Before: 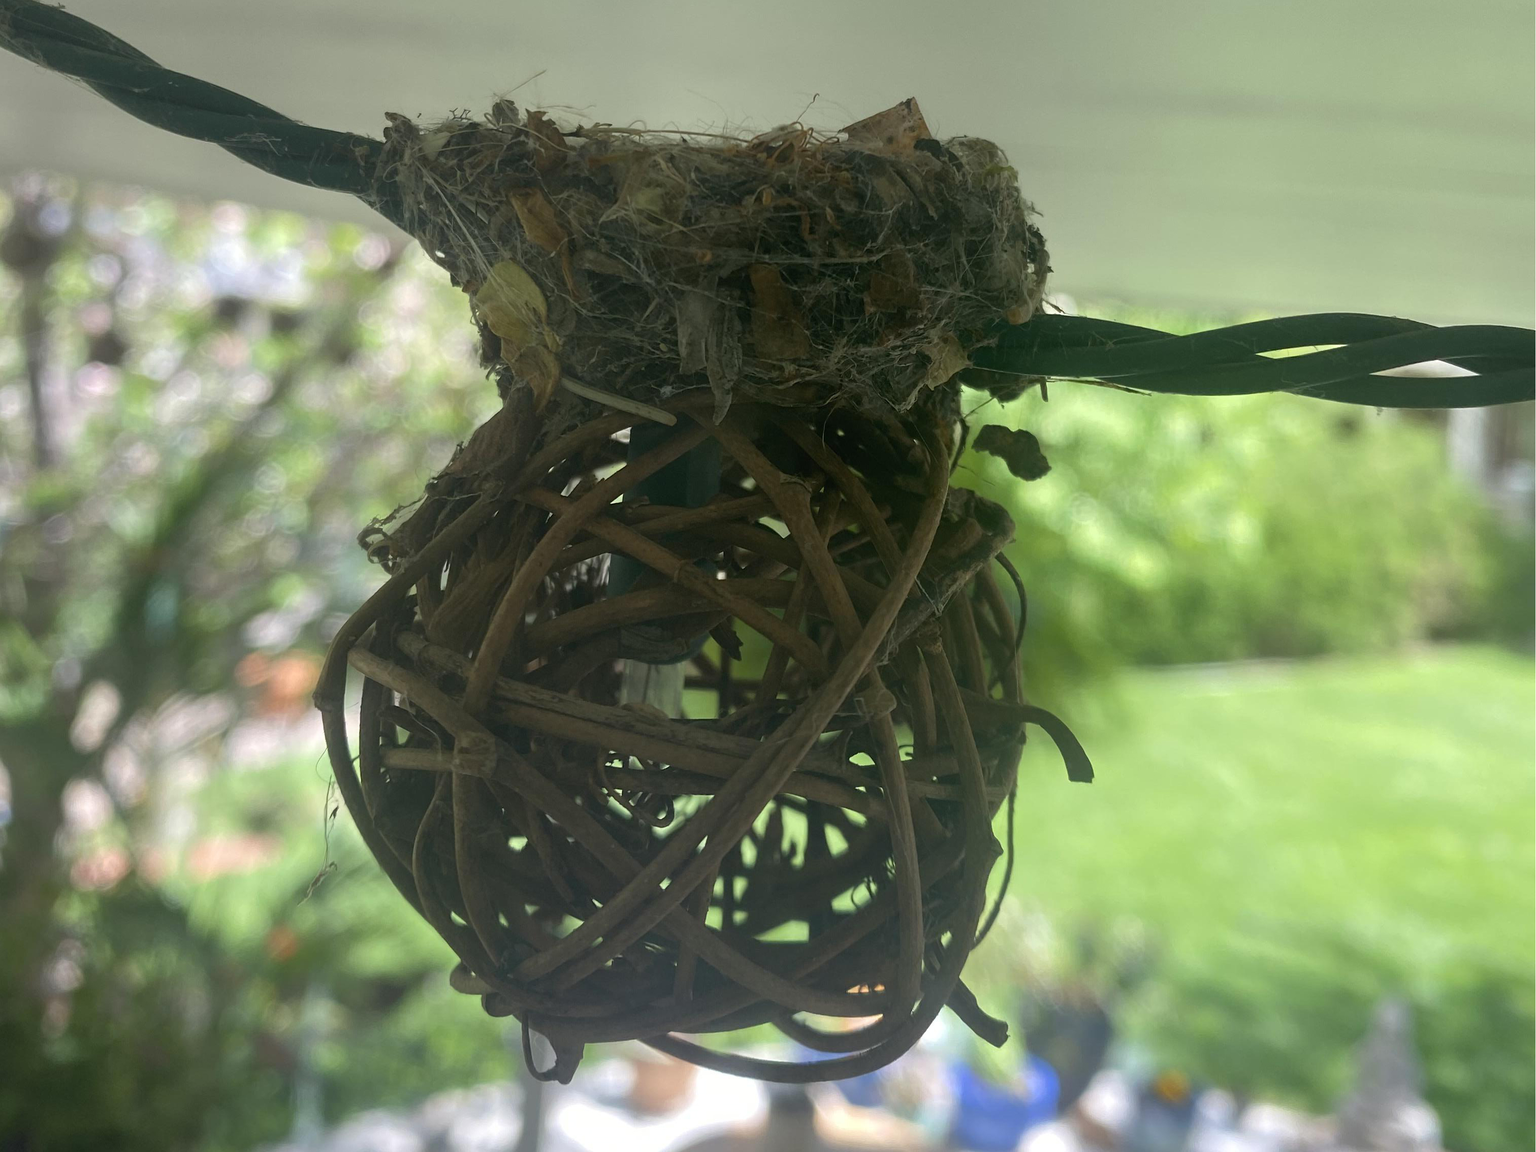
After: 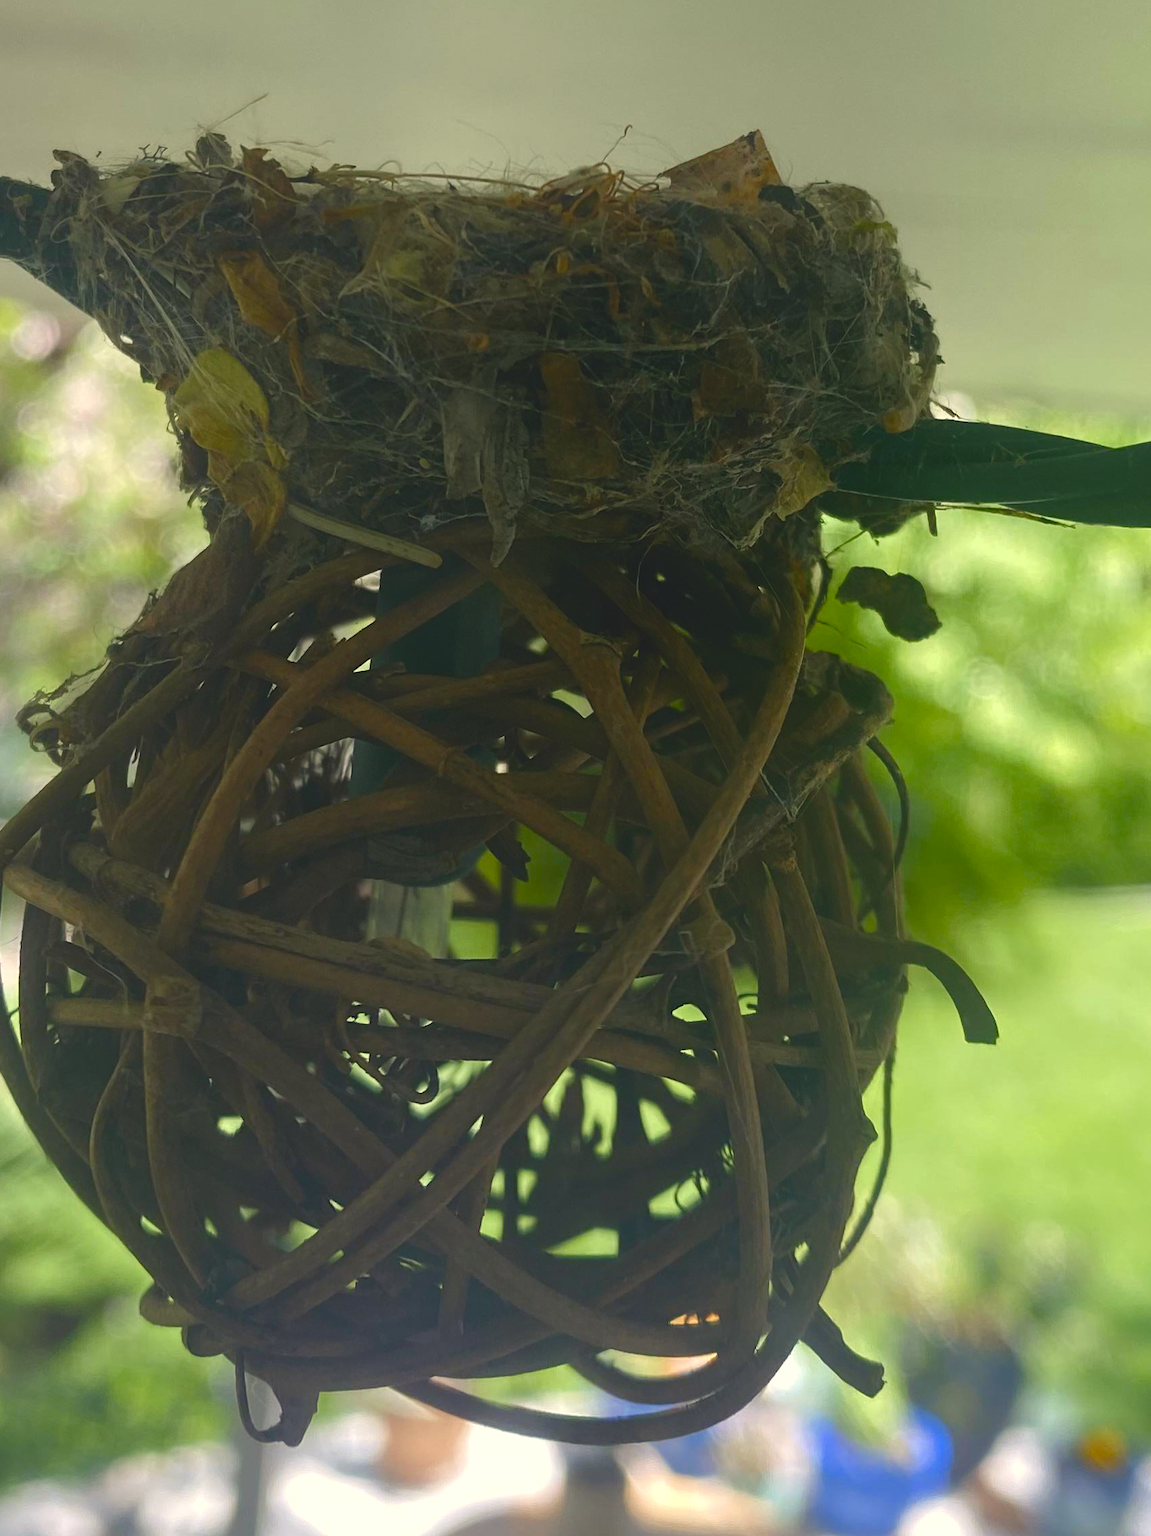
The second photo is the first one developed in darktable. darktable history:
crop and rotate: left 22.516%, right 21.234%
contrast brightness saturation: contrast 0.03, brightness -0.04
exposure: exposure 0.014 EV, compensate highlight preservation false
color balance rgb: shadows lift › chroma 3%, shadows lift › hue 280.8°, power › hue 330°, highlights gain › chroma 3%, highlights gain › hue 75.6°, global offset › luminance 1.5%, perceptual saturation grading › global saturation 20%, perceptual saturation grading › highlights -25%, perceptual saturation grading › shadows 50%, global vibrance 30%
